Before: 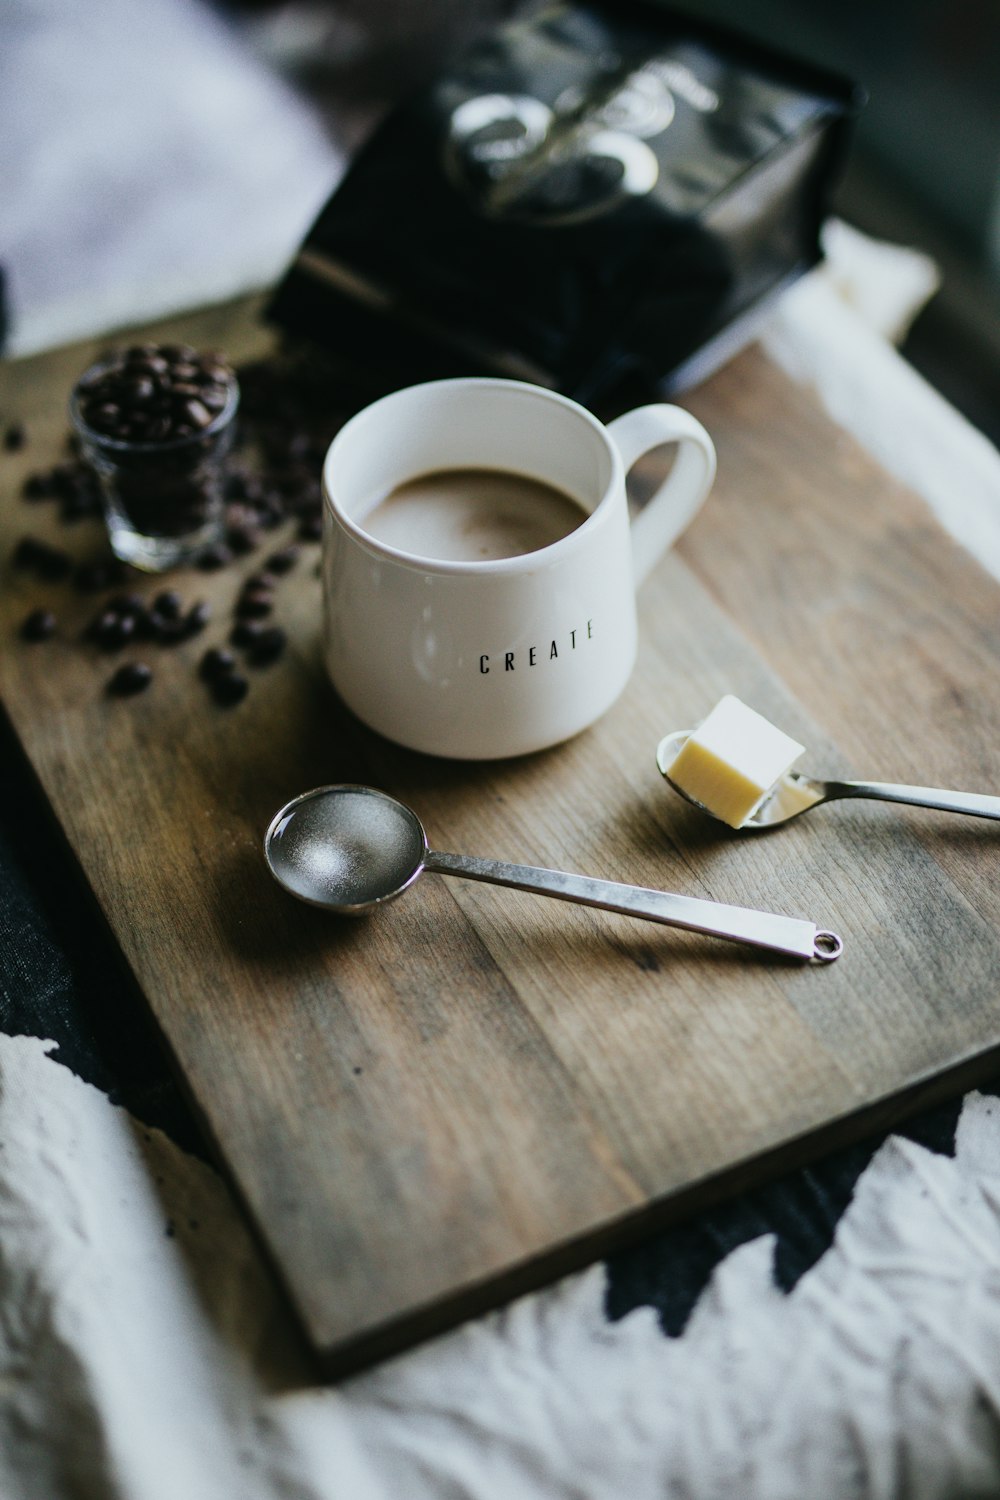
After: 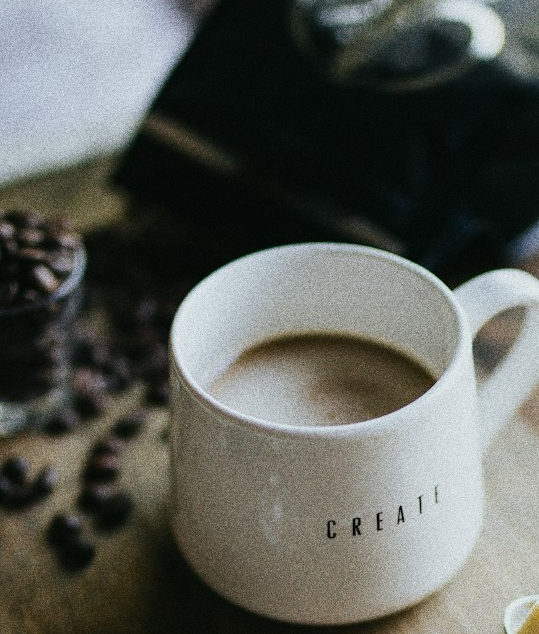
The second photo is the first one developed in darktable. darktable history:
crop: left 15.306%, top 9.065%, right 30.789%, bottom 48.638%
grain: coarseness 10.62 ISO, strength 55.56%
